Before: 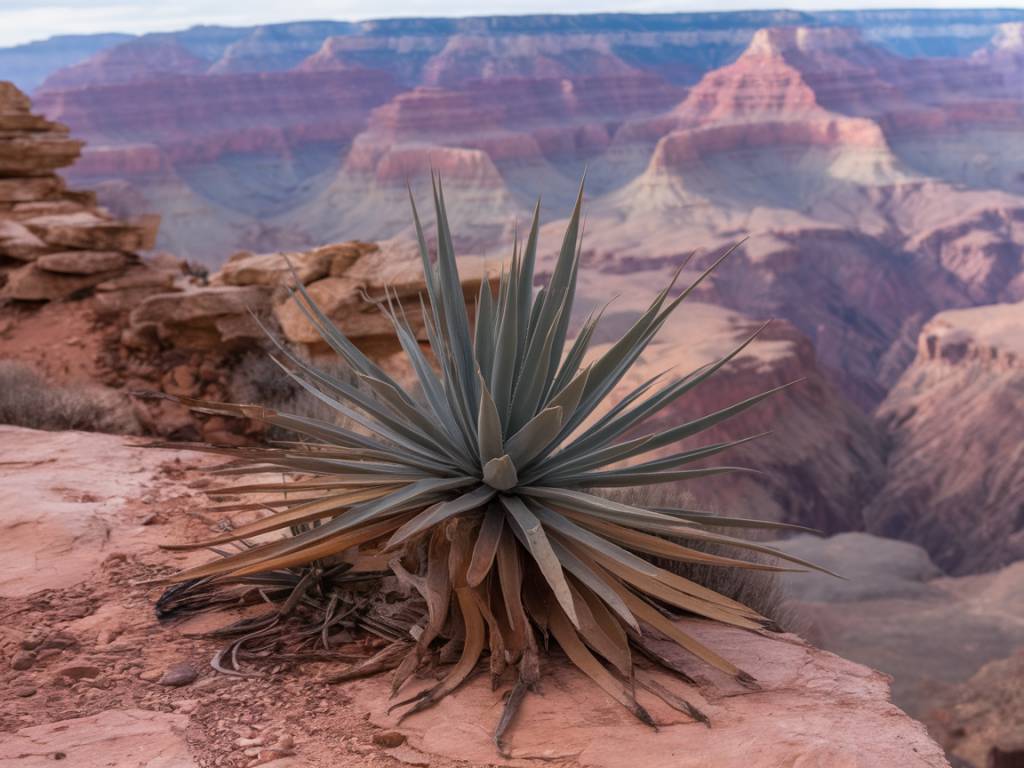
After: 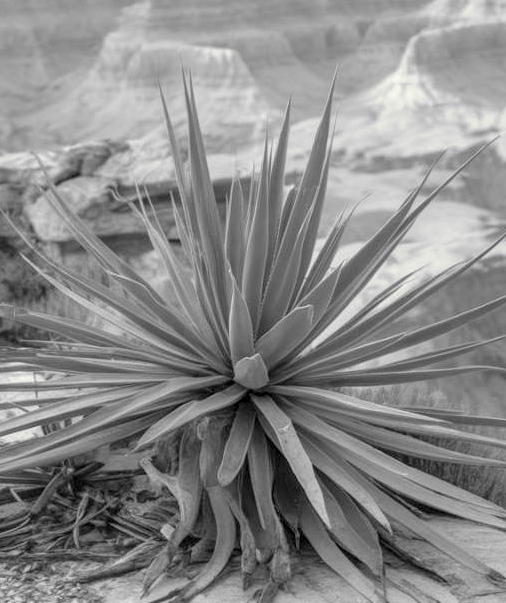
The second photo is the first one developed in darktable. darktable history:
contrast brightness saturation: brightness 0.18, saturation -0.5
local contrast: on, module defaults
crop and rotate: angle 0.02°, left 24.353%, top 13.219%, right 26.156%, bottom 8.224%
monochrome: a 2.21, b -1.33, size 2.2
color balance rgb: linear chroma grading › global chroma 15%, perceptual saturation grading › global saturation 30%
split-toning: shadows › saturation 0.61, highlights › saturation 0.58, balance -28.74, compress 87.36%
exposure: black level correction 0, exposure 0.5 EV, compensate exposure bias true, compensate highlight preservation false
